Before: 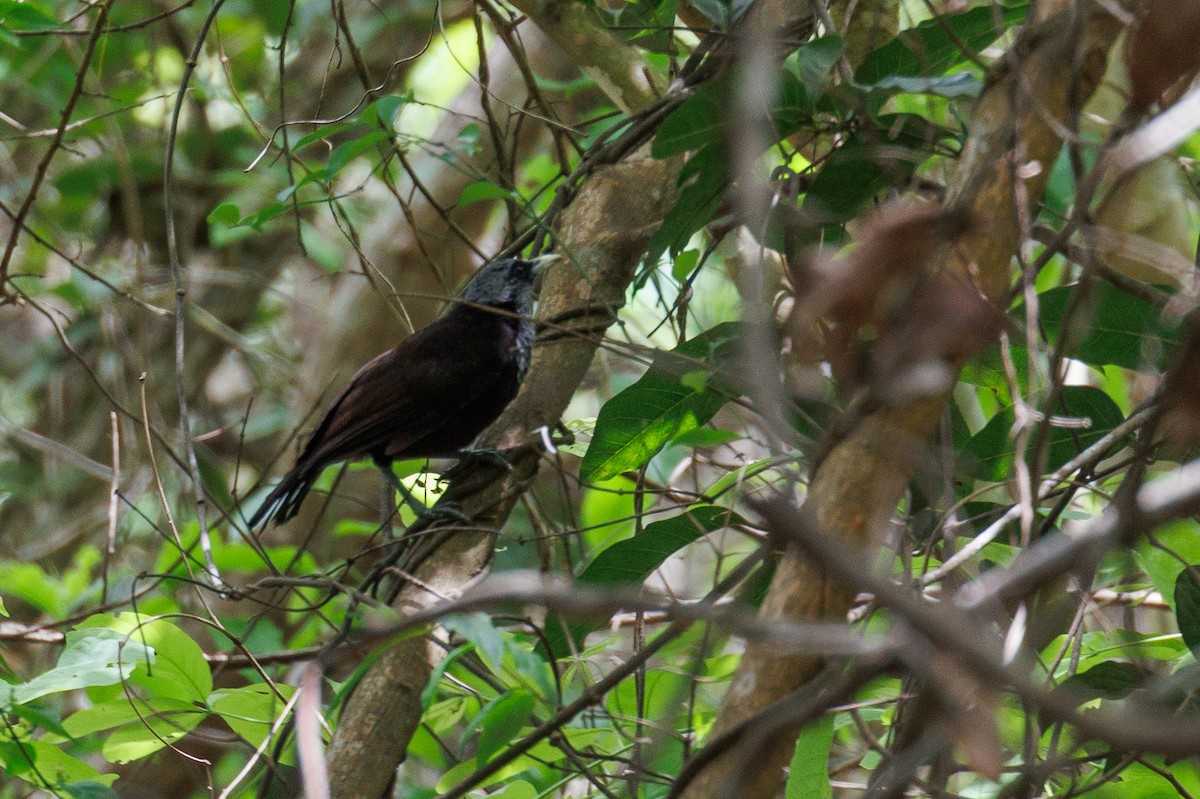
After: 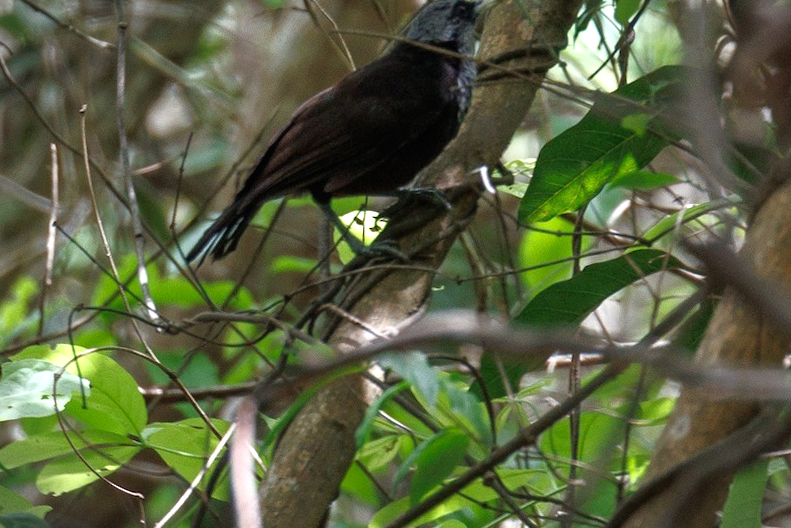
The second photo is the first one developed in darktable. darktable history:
crop and rotate: angle -1.08°, left 3.76%, top 32.009%, right 28.45%
vignetting: fall-off start 100.56%, width/height ratio 1.31
tone equalizer: -8 EV 0.001 EV, -7 EV -0.001 EV, -6 EV 0.003 EV, -5 EV -0.058 EV, -4 EV -0.124 EV, -3 EV -0.187 EV, -2 EV 0.24 EV, -1 EV 0.716 EV, +0 EV 0.478 EV, edges refinement/feathering 500, mask exposure compensation -1.57 EV, preserve details no
exposure: exposure -0.072 EV, compensate exposure bias true, compensate highlight preservation false
shadows and highlights: shadows 43.46, white point adjustment -1.33, soften with gaussian
